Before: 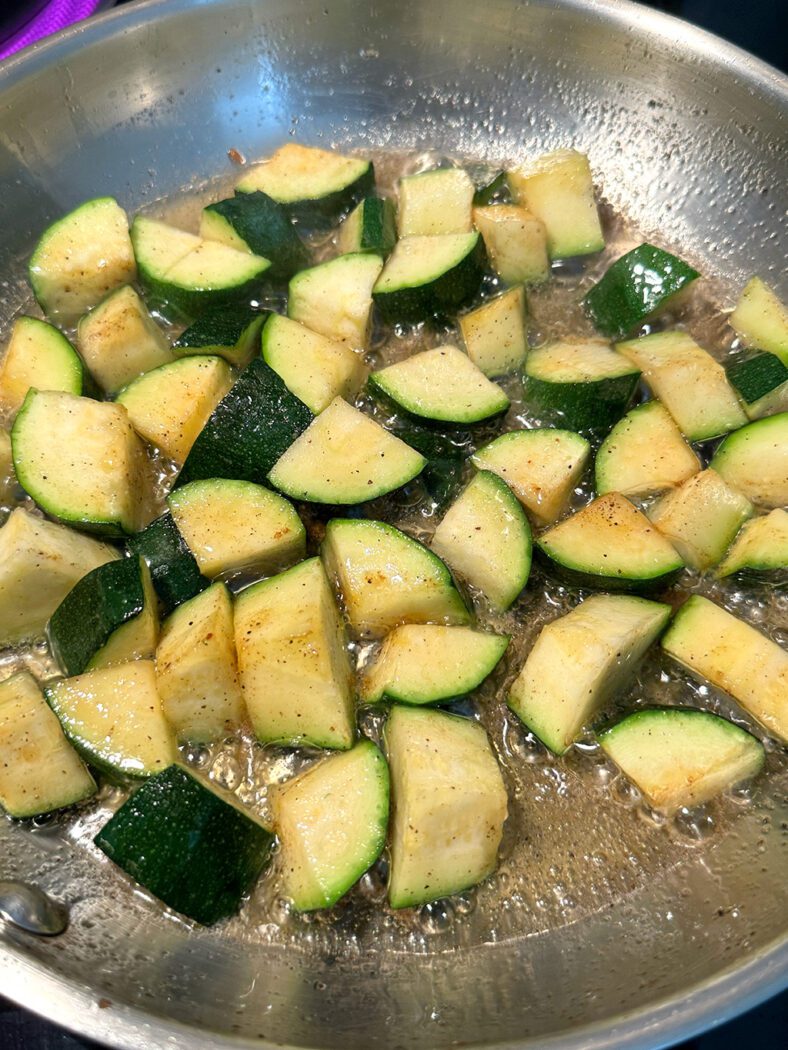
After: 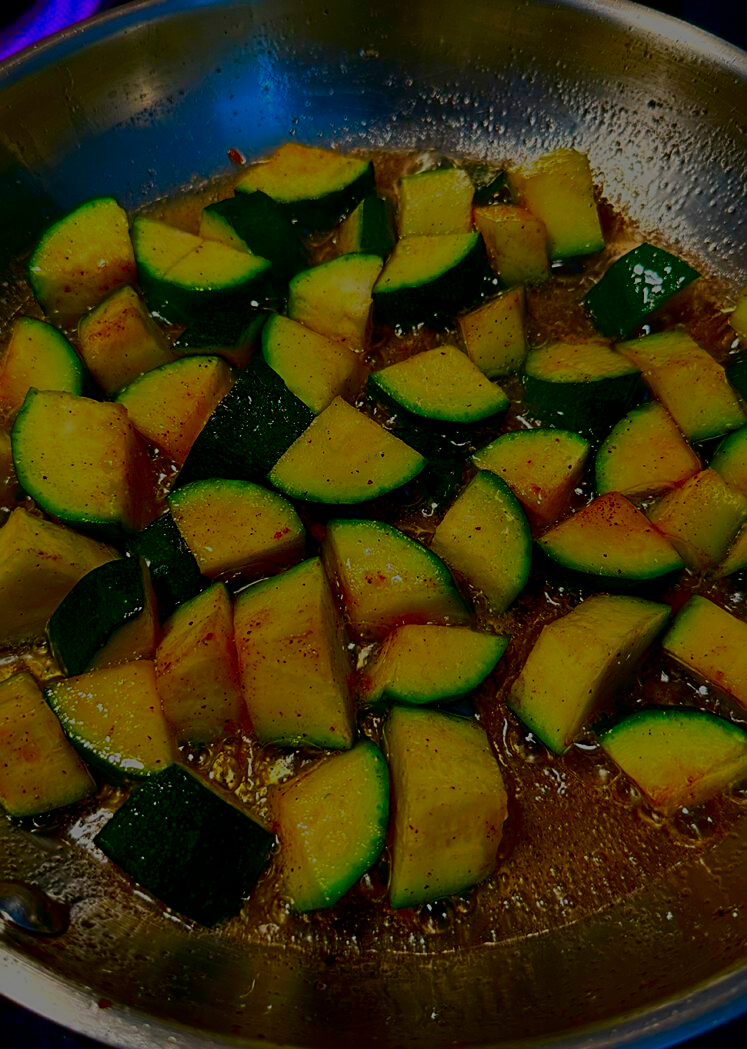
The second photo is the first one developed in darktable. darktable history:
sharpen: on, module defaults
contrast brightness saturation: brightness -1, saturation 1
filmic rgb: black relative exposure -6.15 EV, white relative exposure 6.96 EV, hardness 2.23, color science v6 (2022)
crop and rotate: right 5.167%
